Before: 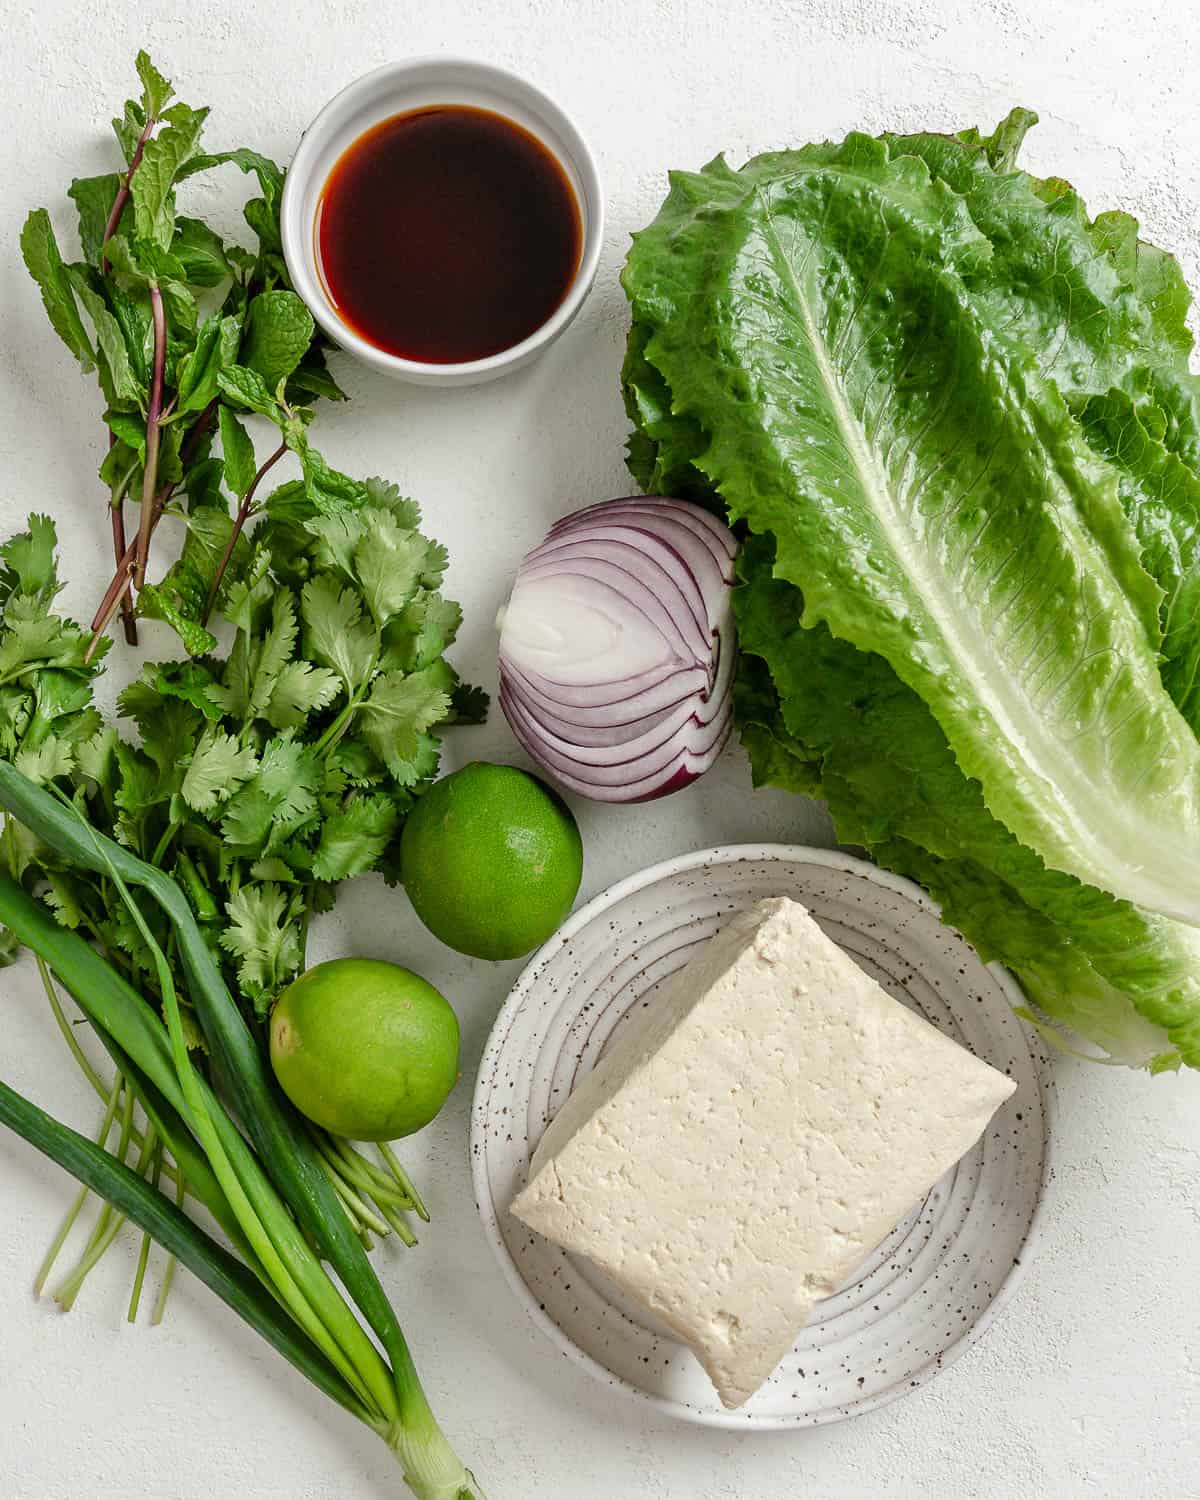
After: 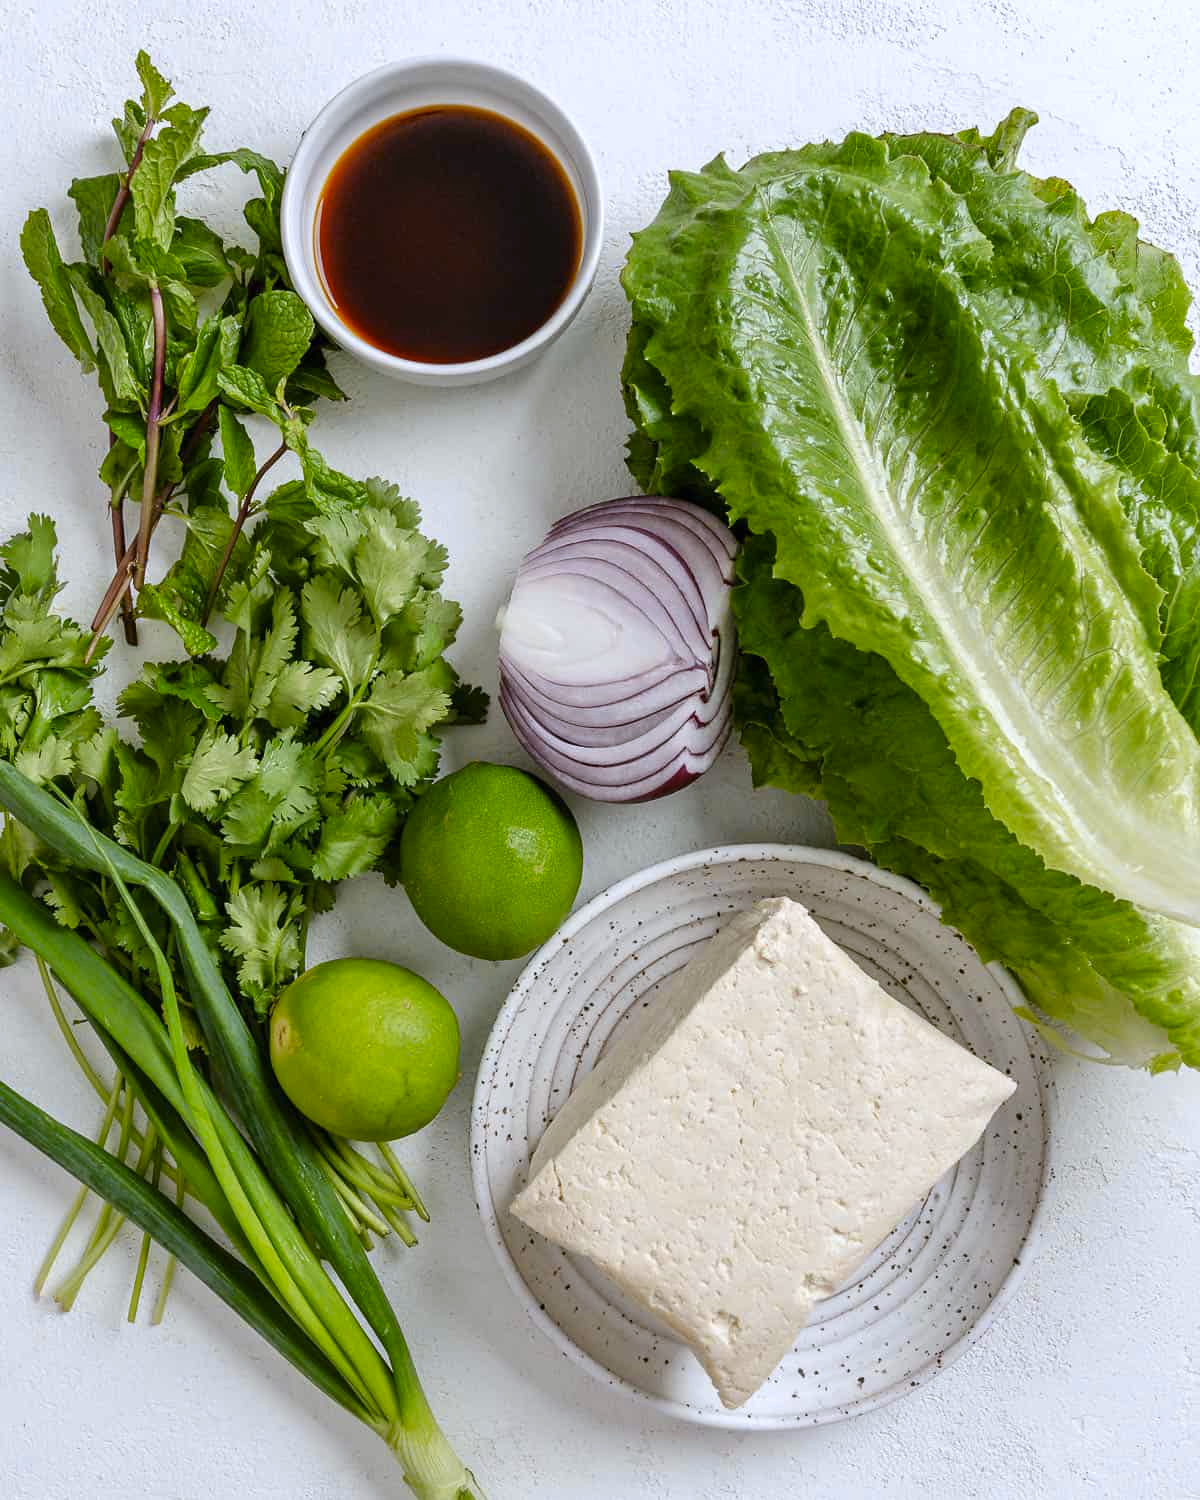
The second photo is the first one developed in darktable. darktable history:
color calibration: illuminant as shot in camera, x 0.358, y 0.373, temperature 4628.91 K
color contrast: green-magenta contrast 0.85, blue-yellow contrast 1.25, unbound 0
